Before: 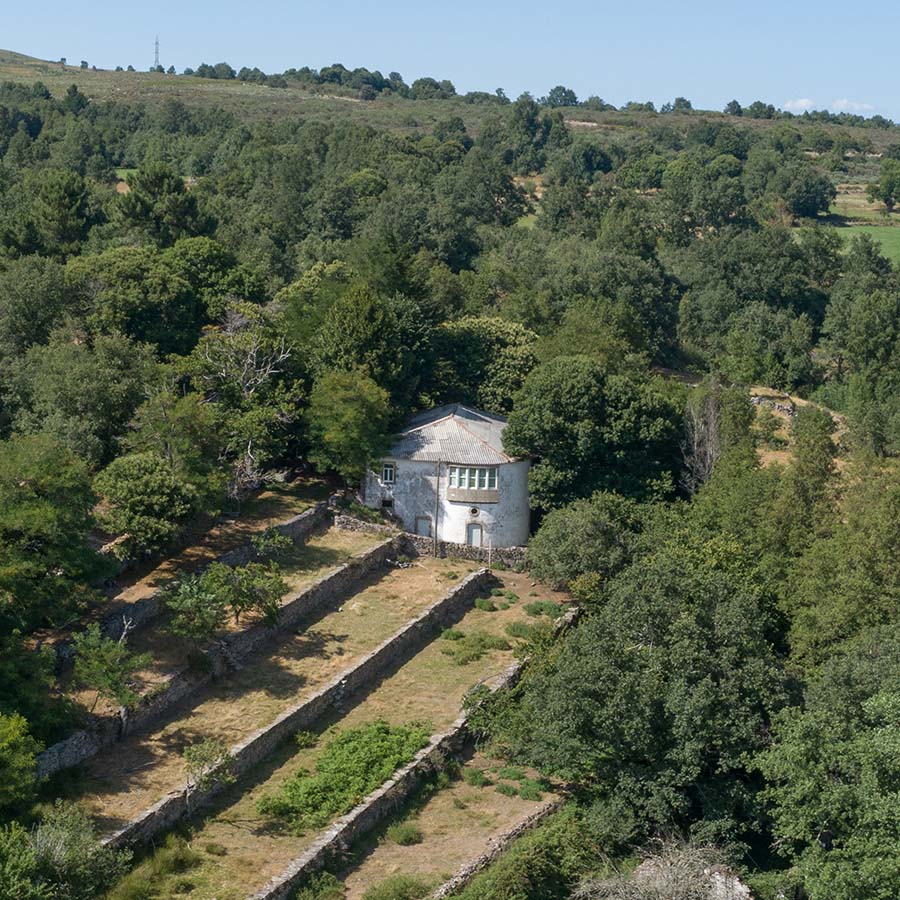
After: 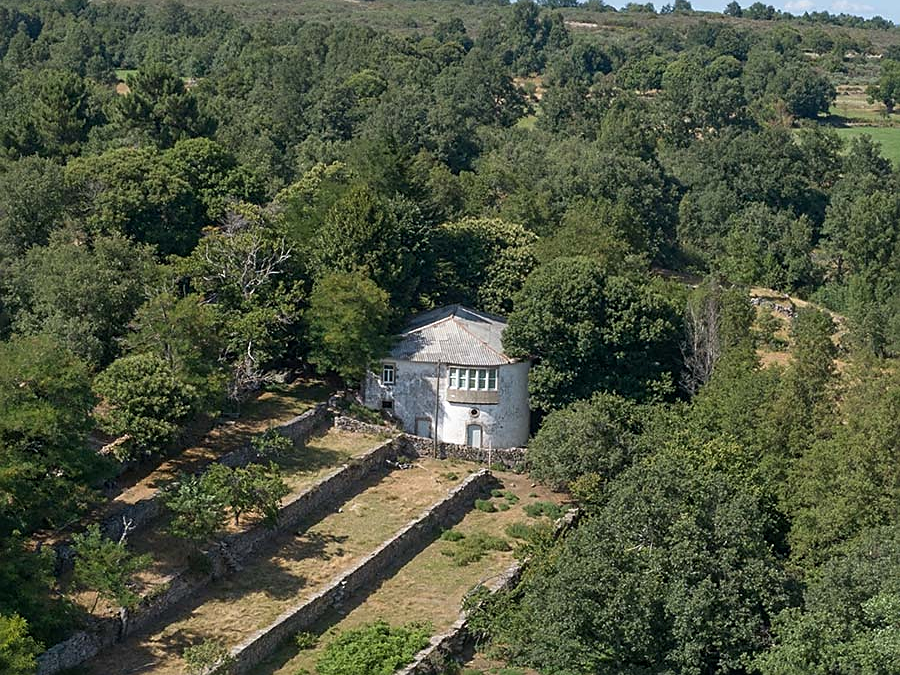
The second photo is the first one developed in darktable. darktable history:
sharpen: on, module defaults
crop: top 11.033%, bottom 13.873%
